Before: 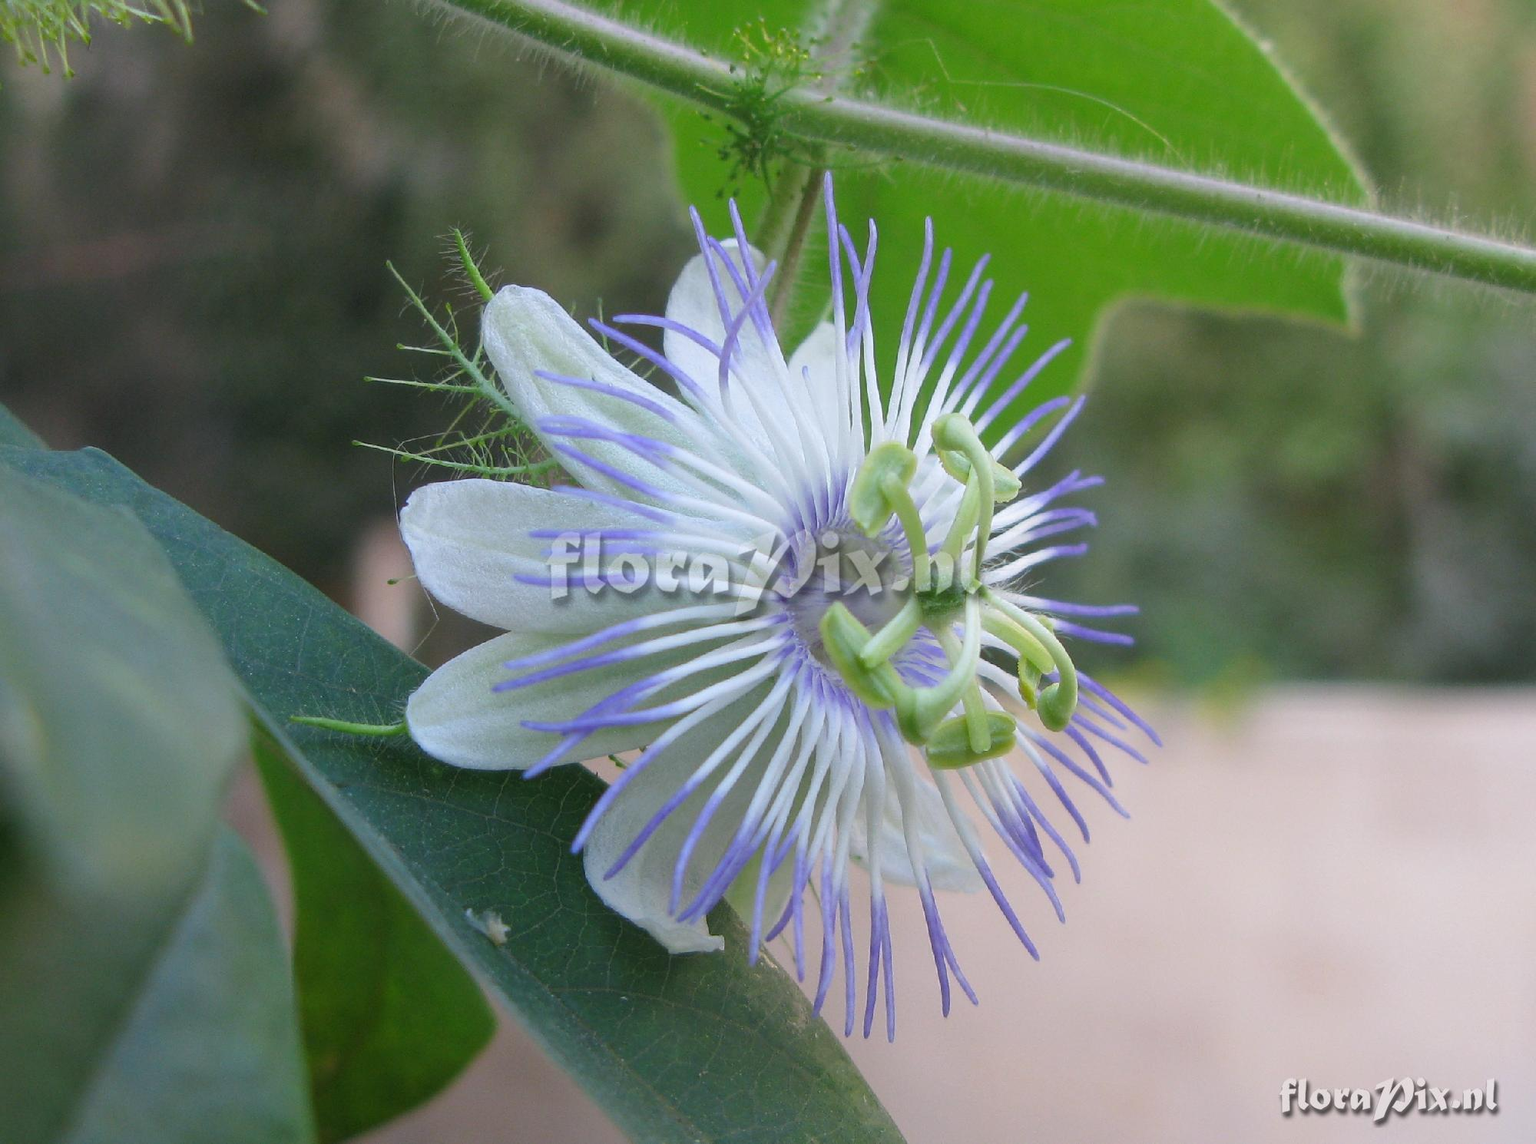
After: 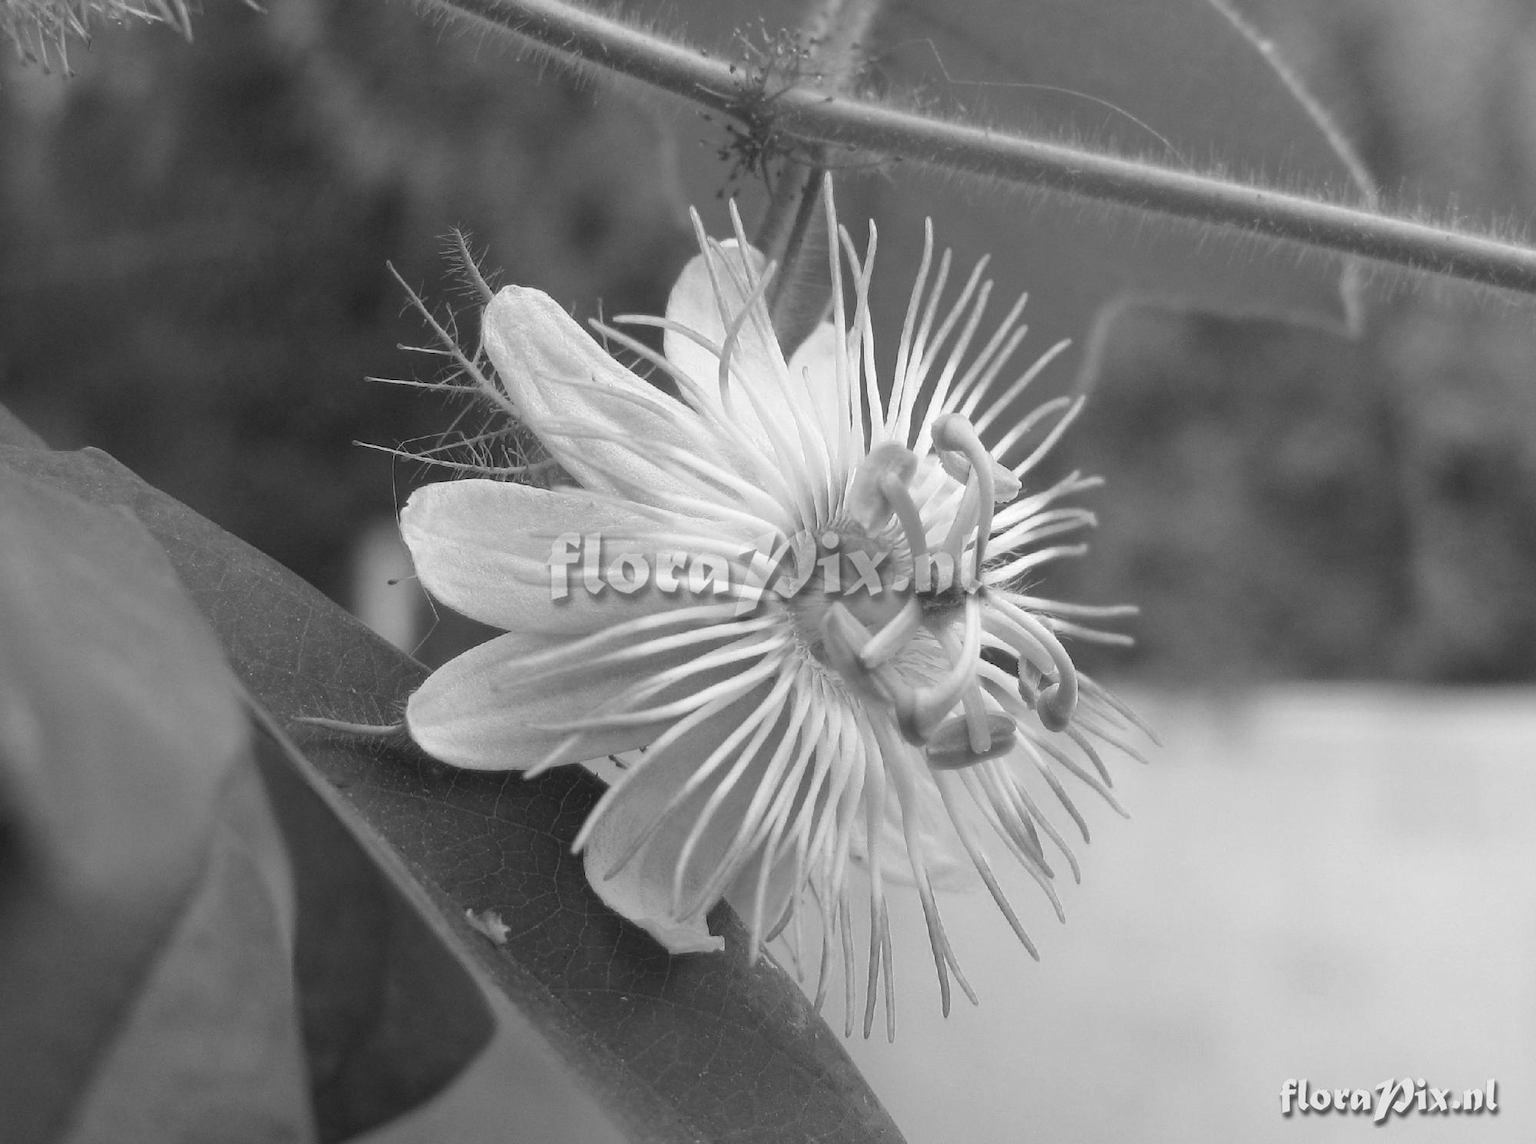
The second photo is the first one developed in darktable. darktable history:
exposure: black level correction 0, exposure 0.2 EV, compensate exposure bias true, compensate highlight preservation false
color calibration: output gray [0.22, 0.42, 0.37, 0], gray › normalize channels true, illuminant same as pipeline (D50), adaptation XYZ, x 0.346, y 0.359, gamut compression 0
